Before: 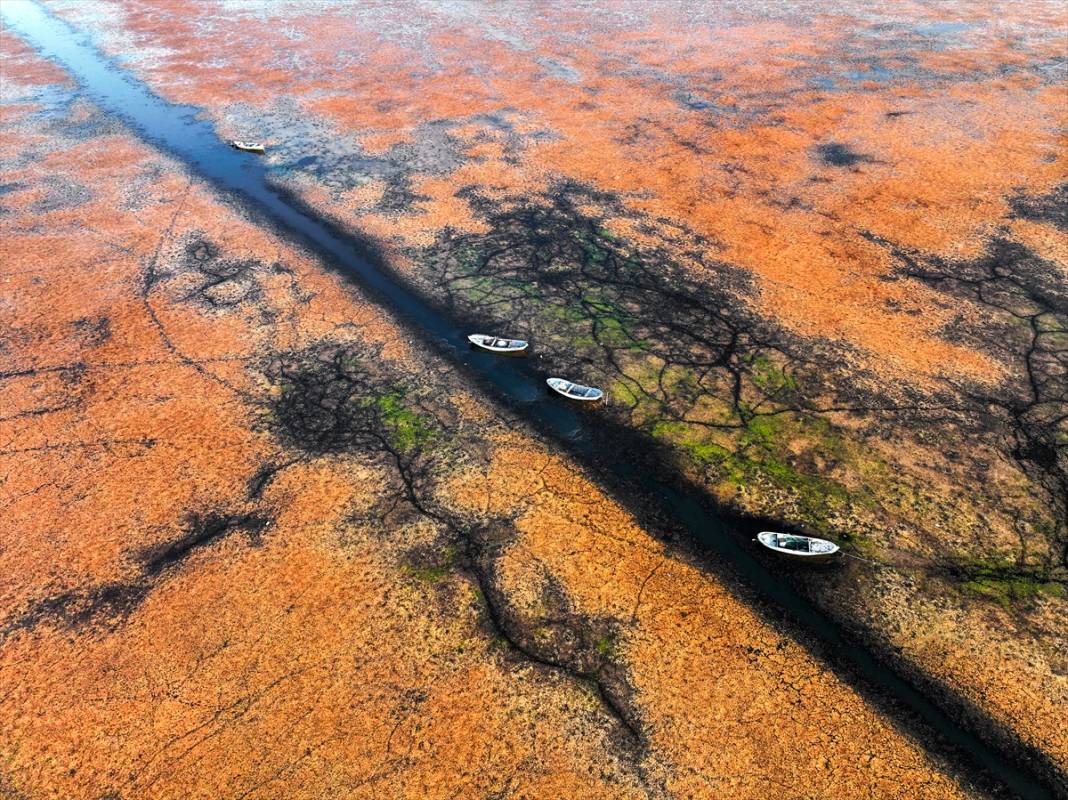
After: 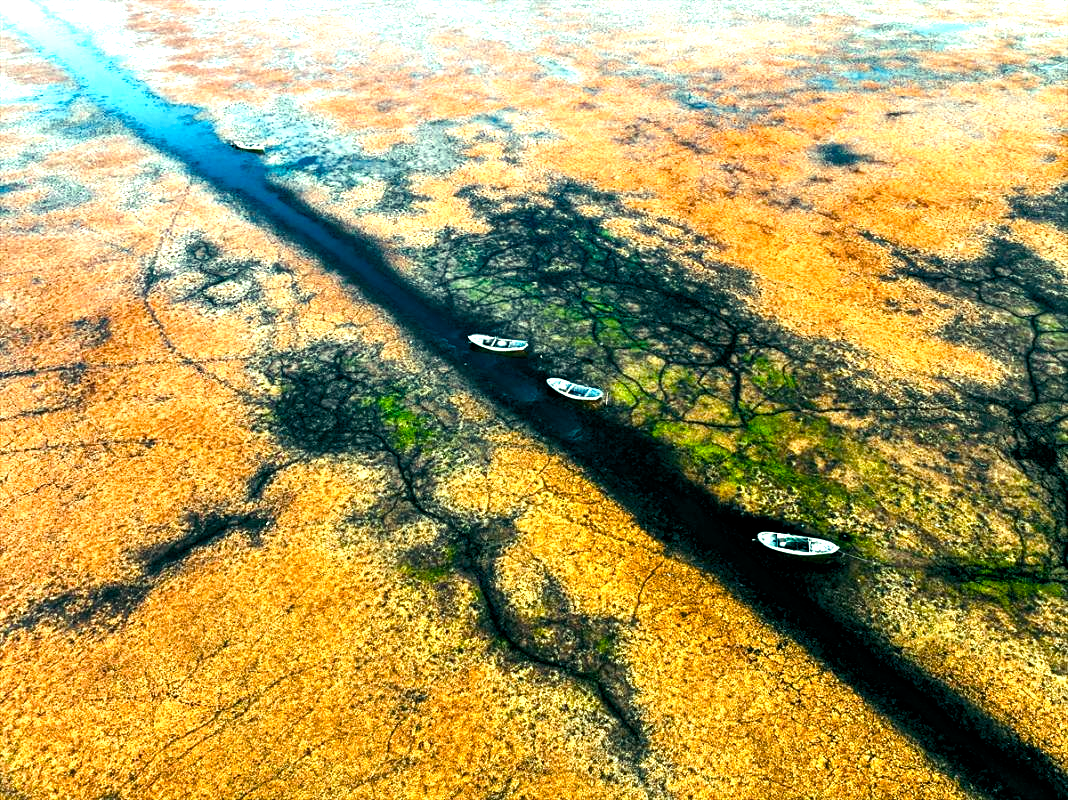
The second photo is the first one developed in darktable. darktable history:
shadows and highlights: shadows 12, white point adjustment 1.2, highlights -0.36, soften with gaussian
color balance rgb: shadows lift › luminance -7.7%, shadows lift › chroma 2.13%, shadows lift › hue 165.27°, power › luminance -7.77%, power › chroma 1.1%, power › hue 215.88°, highlights gain › luminance 15.15%, highlights gain › chroma 7%, highlights gain › hue 125.57°, global offset › luminance -0.33%, global offset › chroma 0.11%, global offset › hue 165.27°, perceptual saturation grading › global saturation 24.42%, perceptual saturation grading › highlights -24.42%, perceptual saturation grading › mid-tones 24.42%, perceptual saturation grading › shadows 40%, perceptual brilliance grading › global brilliance -5%, perceptual brilliance grading › highlights 24.42%, perceptual brilliance grading › mid-tones 7%, perceptual brilliance grading › shadows -5%
exposure: exposure 0.236 EV, compensate highlight preservation false
